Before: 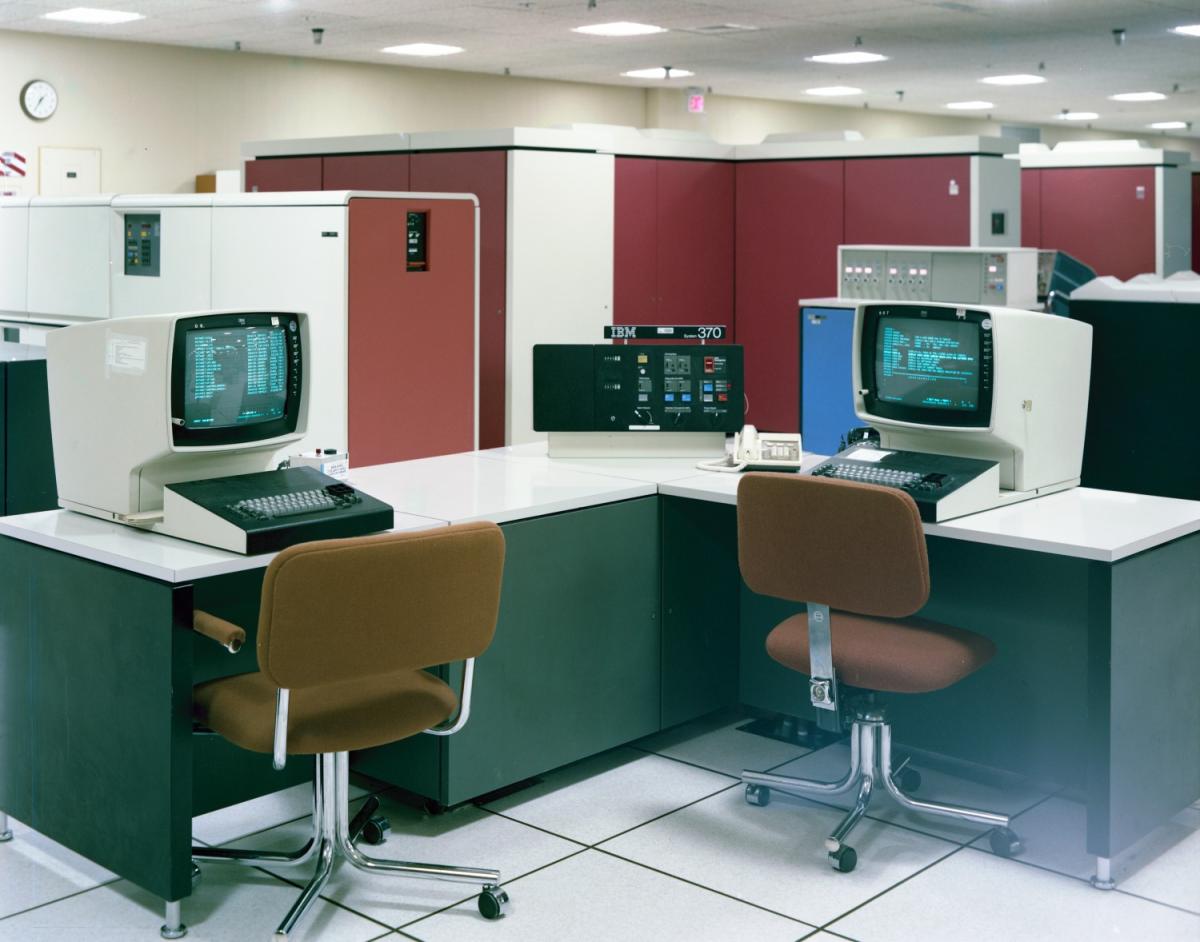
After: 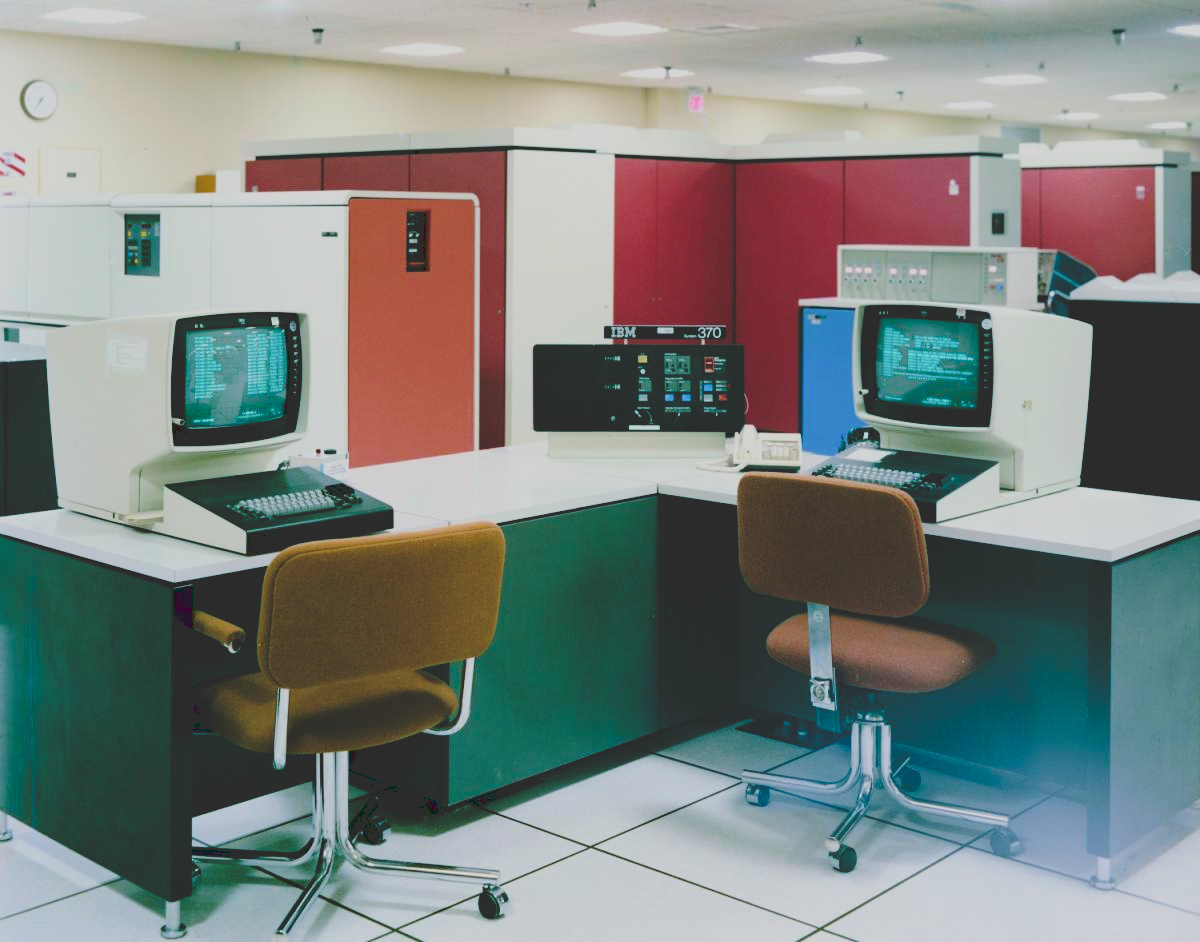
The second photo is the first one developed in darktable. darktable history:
color balance rgb: global vibrance 42.74%
tone curve: curves: ch0 [(0, 0) (0.003, 0.177) (0.011, 0.177) (0.025, 0.176) (0.044, 0.178) (0.069, 0.186) (0.1, 0.194) (0.136, 0.203) (0.177, 0.223) (0.224, 0.255) (0.277, 0.305) (0.335, 0.383) (0.399, 0.467) (0.468, 0.546) (0.543, 0.616) (0.623, 0.694) (0.709, 0.764) (0.801, 0.834) (0.898, 0.901) (1, 1)], preserve colors none
filmic rgb: black relative exposure -7.15 EV, white relative exposure 5.36 EV, hardness 3.02, color science v6 (2022)
